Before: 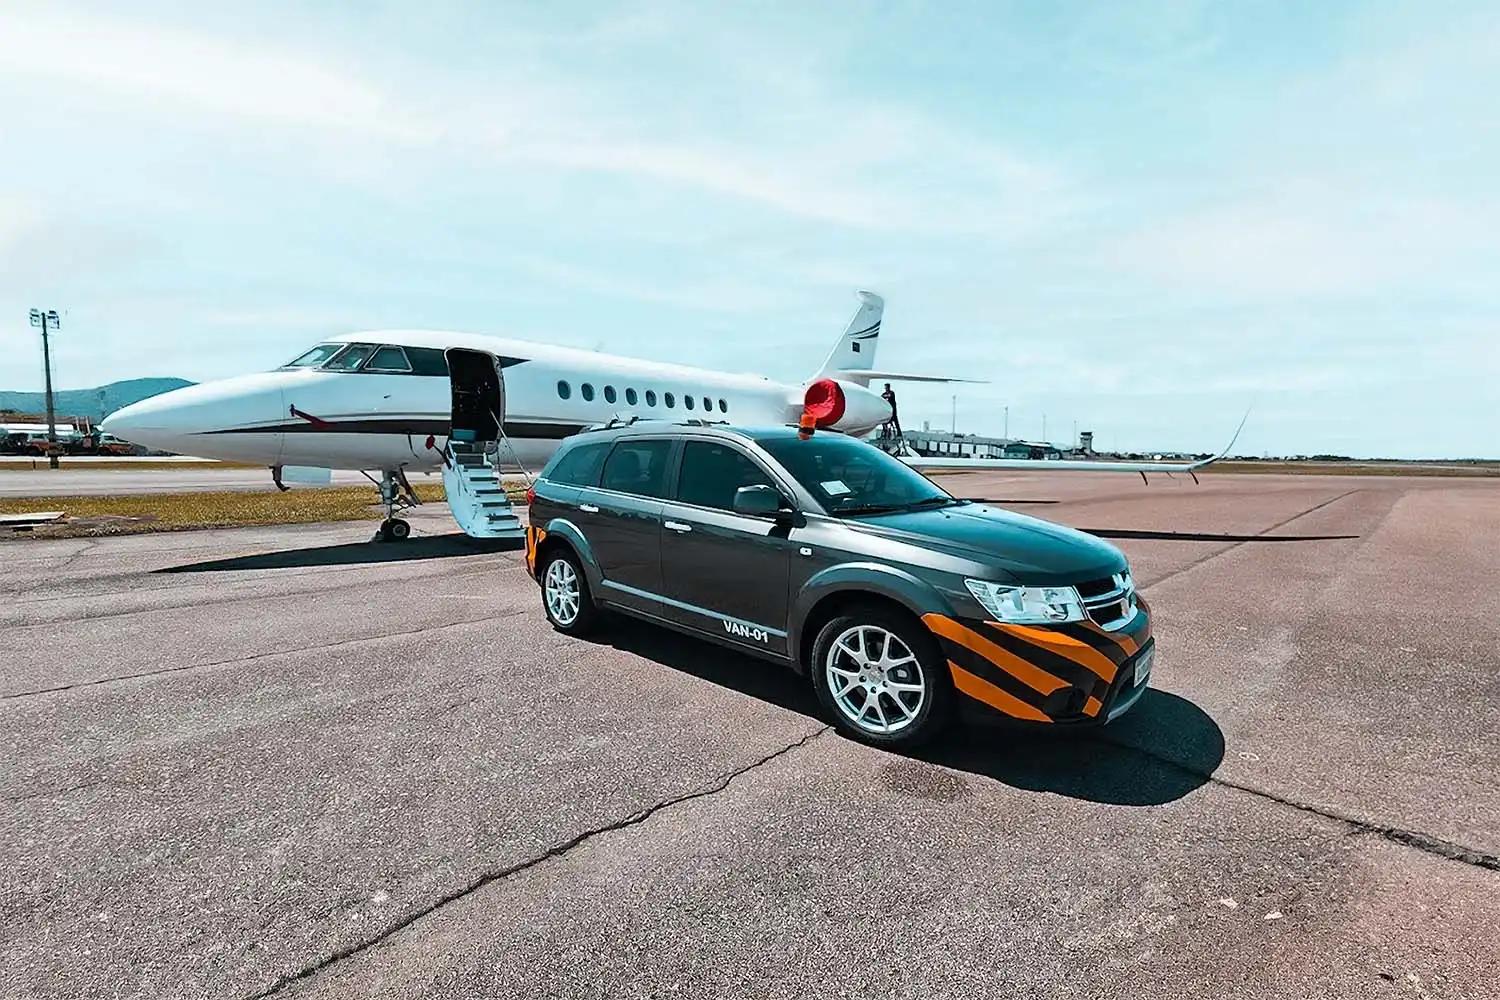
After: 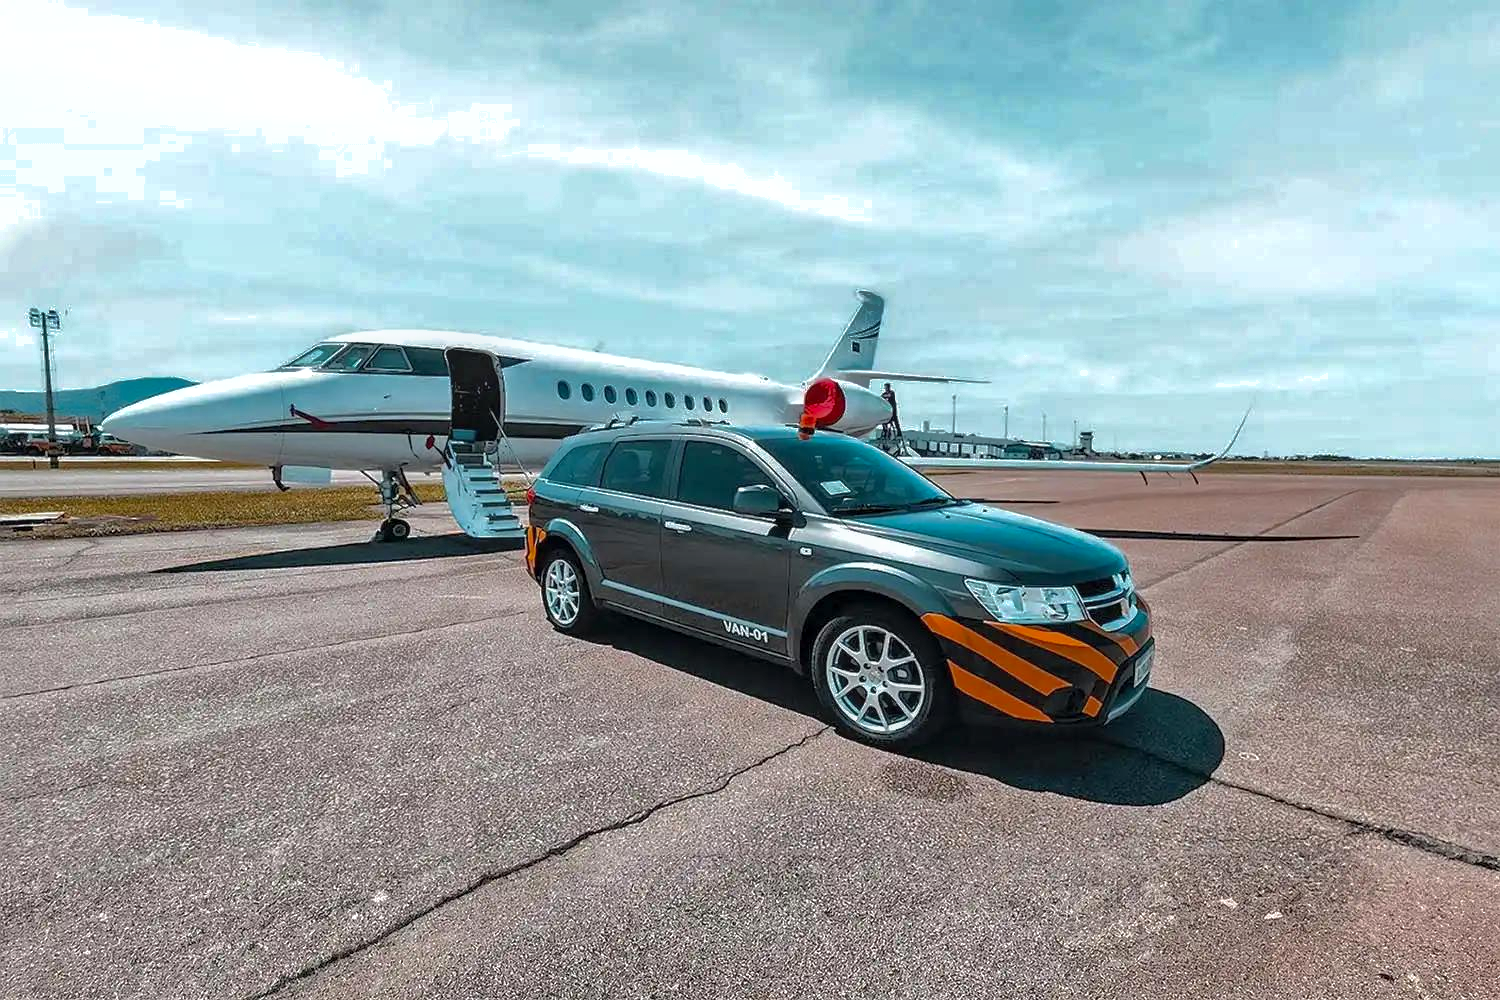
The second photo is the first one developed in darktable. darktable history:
local contrast: on, module defaults
shadows and highlights: shadows 40, highlights -60
color zones: curves: ch0 [(0, 0.425) (0.143, 0.422) (0.286, 0.42) (0.429, 0.419) (0.571, 0.419) (0.714, 0.42) (0.857, 0.422) (1, 0.425)]
exposure: black level correction 0, exposure 0.2 EV, compensate exposure bias true, compensate highlight preservation false
